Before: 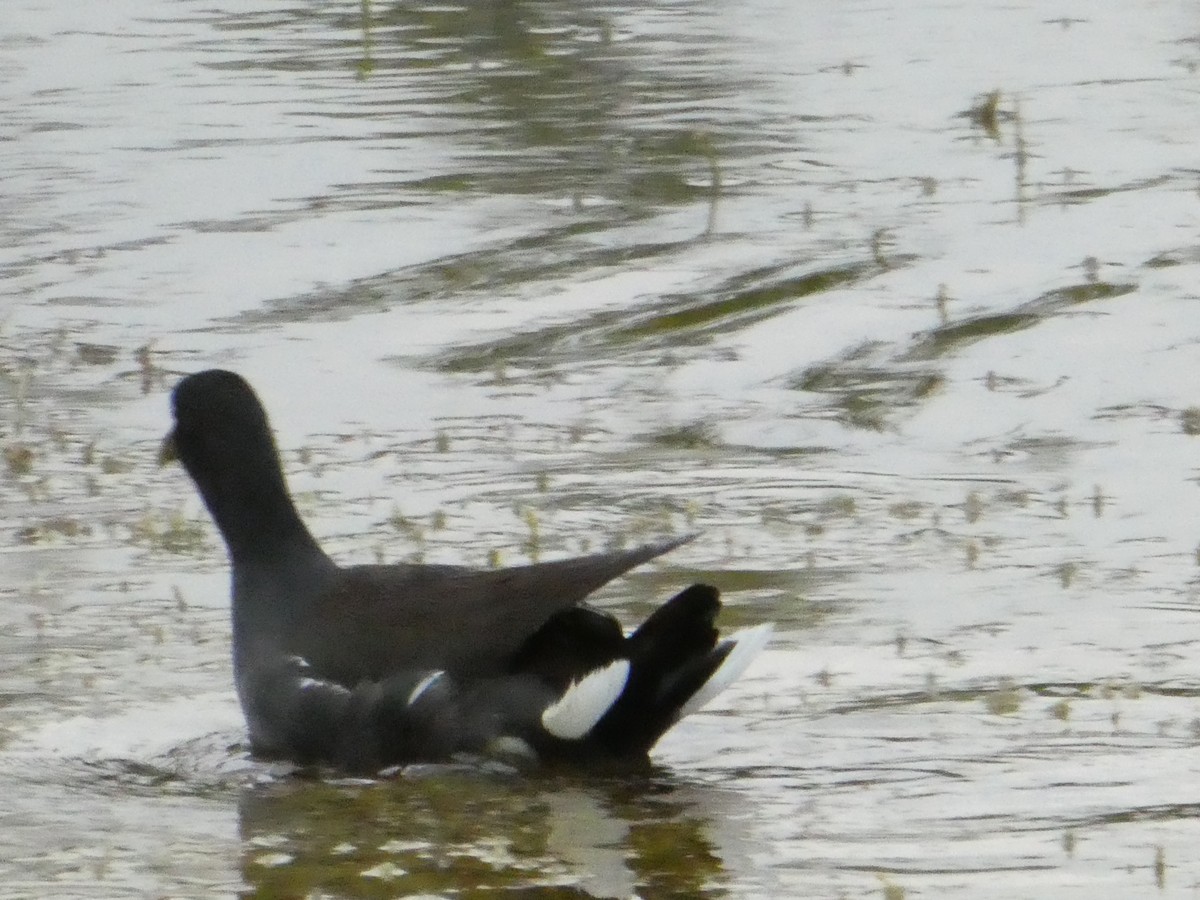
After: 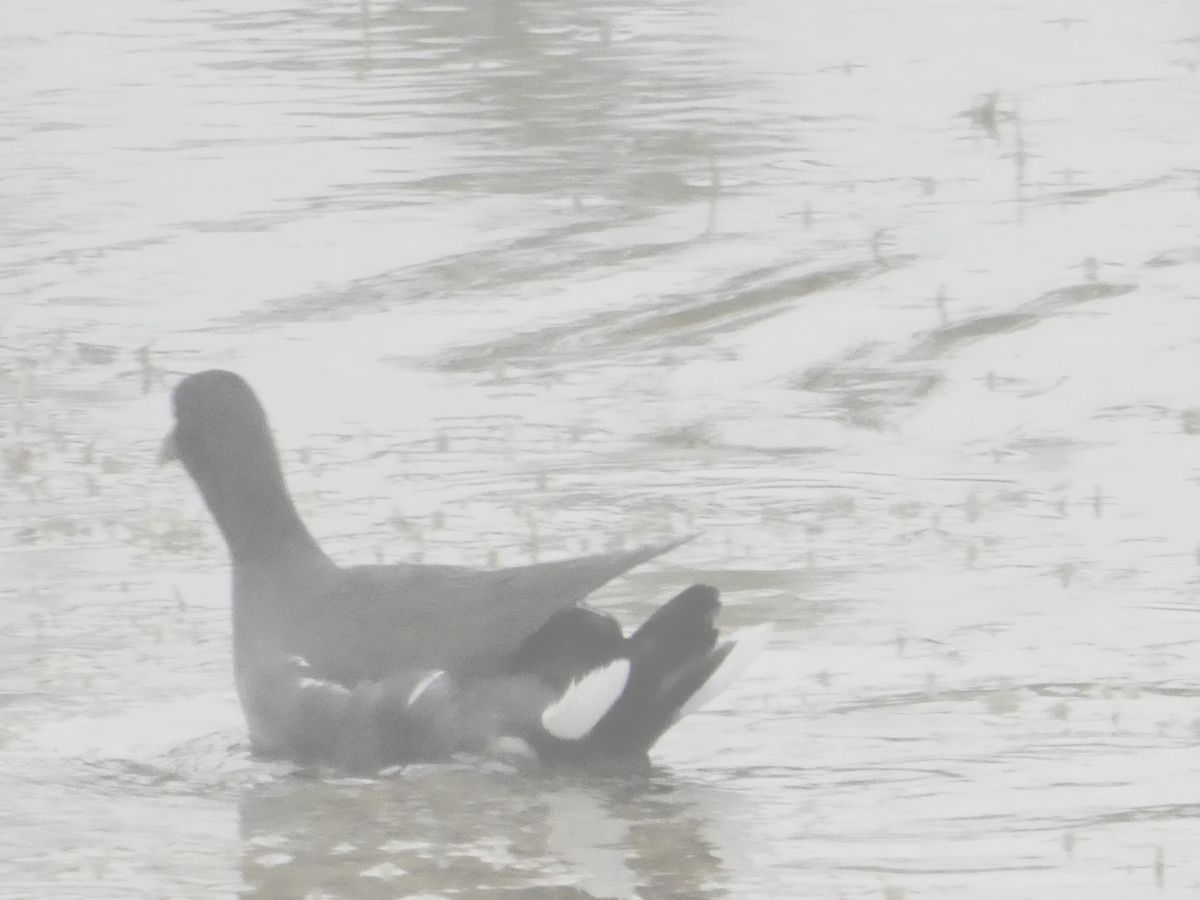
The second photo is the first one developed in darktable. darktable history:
bloom: size 13.65%, threshold 98.39%, strength 4.82%
contrast brightness saturation: contrast -0.32, brightness 0.75, saturation -0.78
